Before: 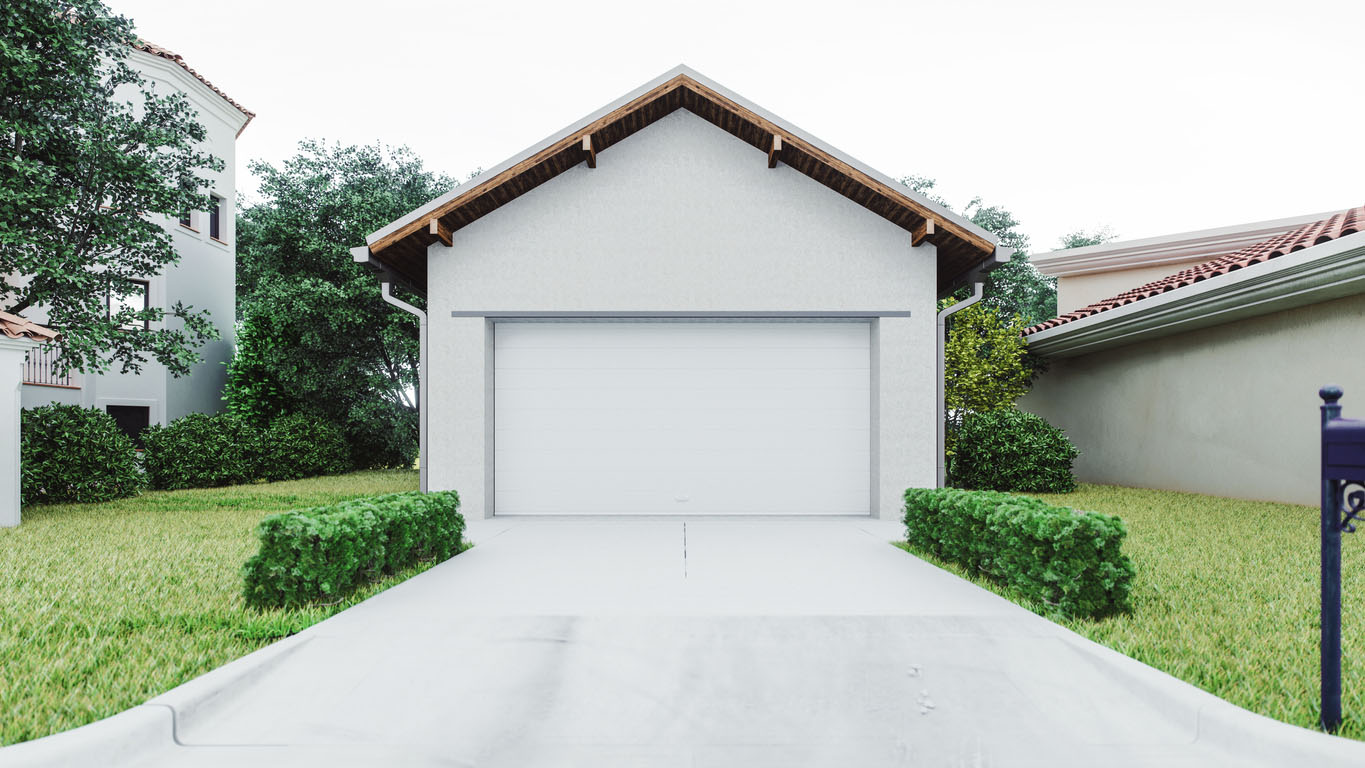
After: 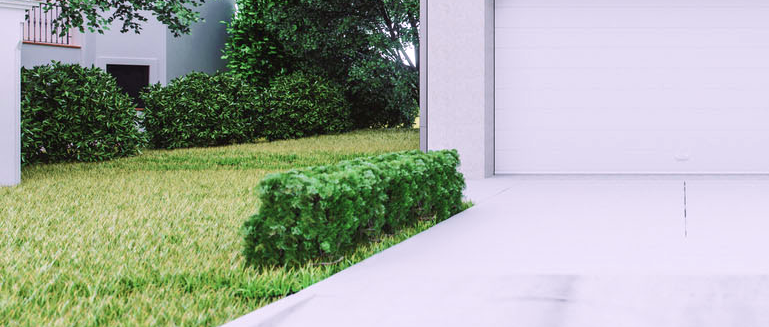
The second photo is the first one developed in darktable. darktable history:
crop: top 44.483%, right 43.593%, bottom 12.892%
white balance: red 1.05, blue 1.072
velvia: on, module defaults
